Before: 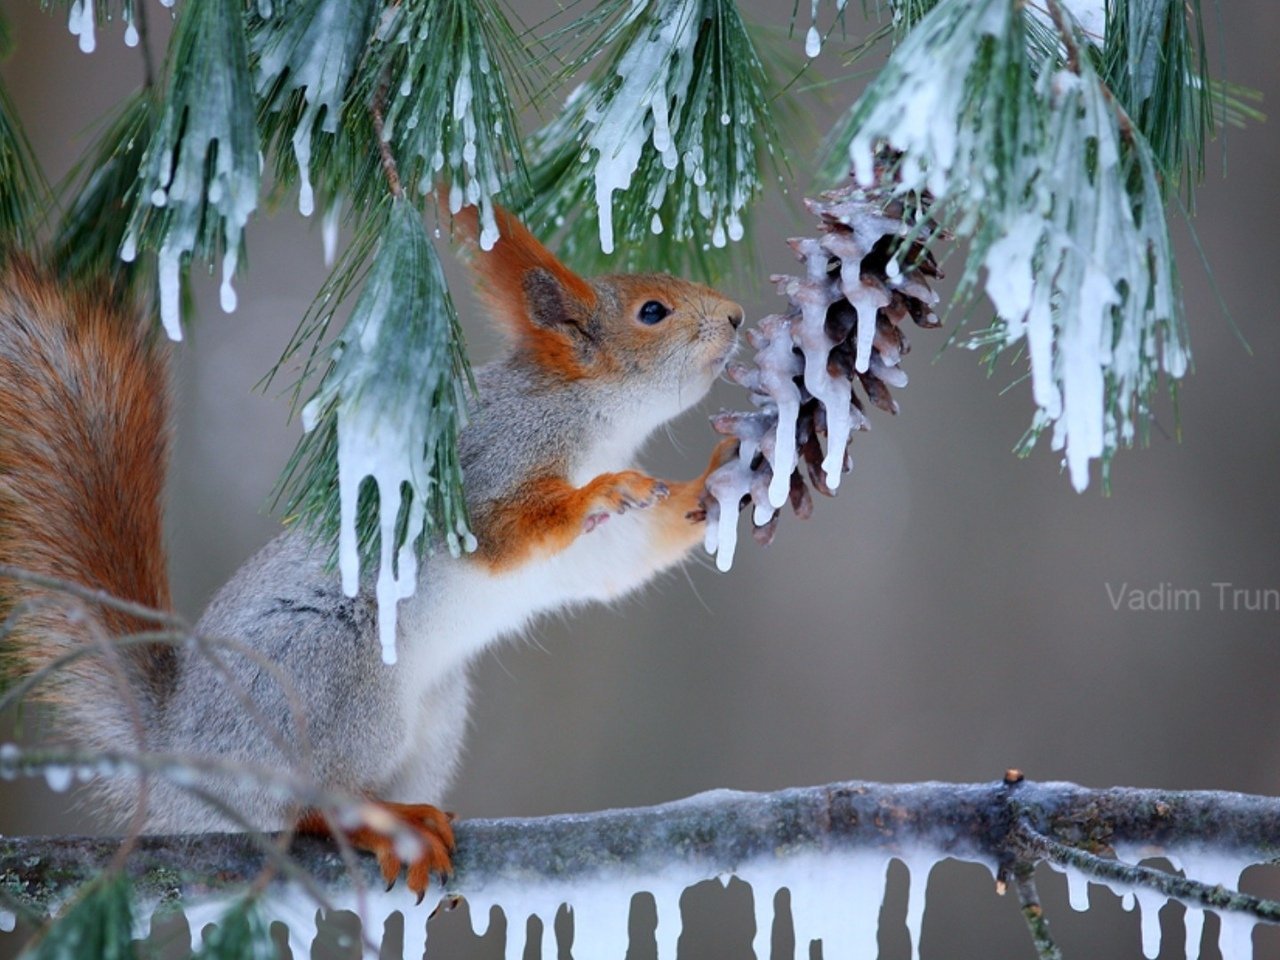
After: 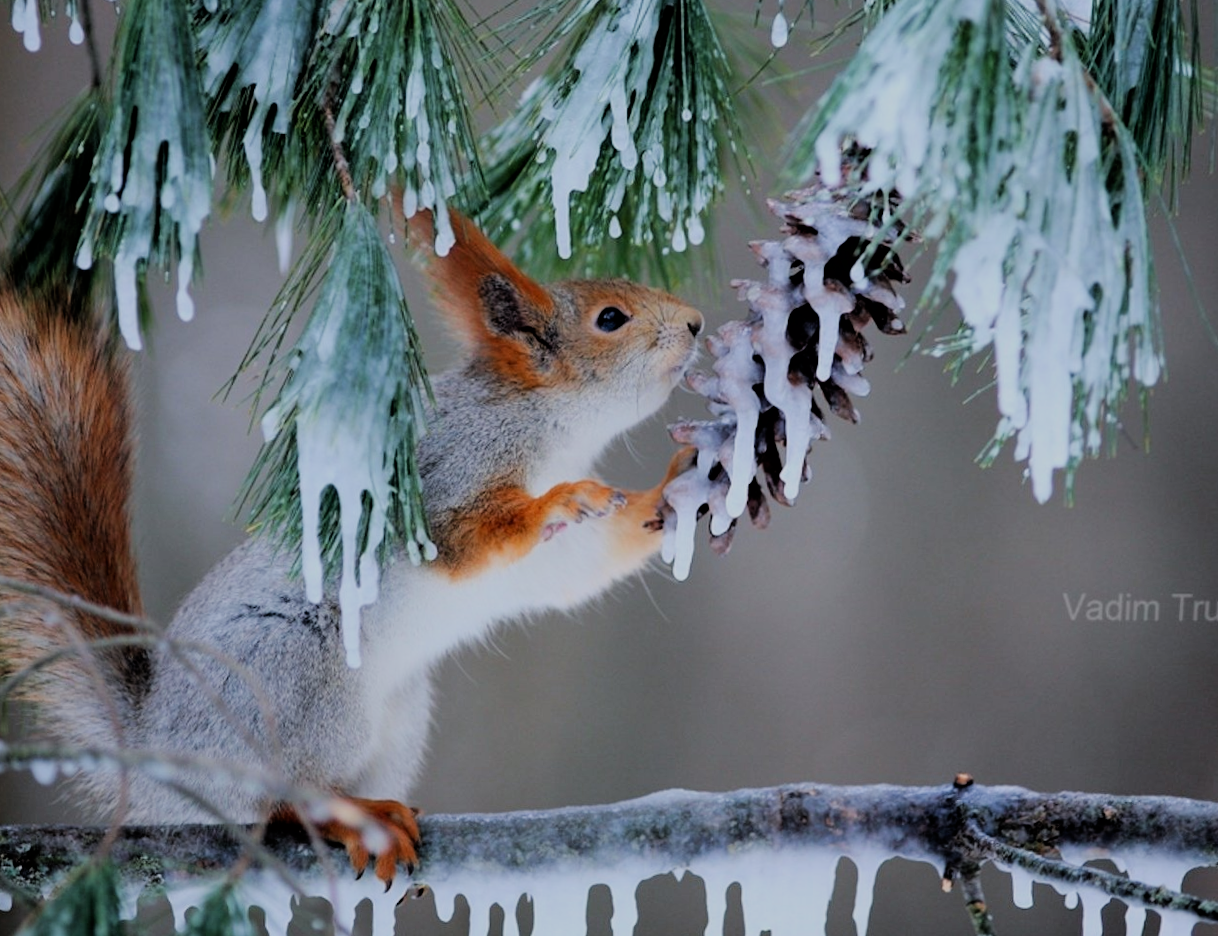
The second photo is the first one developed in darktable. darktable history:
filmic rgb: black relative exposure -4.14 EV, white relative exposure 5.1 EV, hardness 2.11, contrast 1.165
rotate and perspective: rotation 0.074°, lens shift (vertical) 0.096, lens shift (horizontal) -0.041, crop left 0.043, crop right 0.952, crop top 0.024, crop bottom 0.979
white balance: emerald 1
